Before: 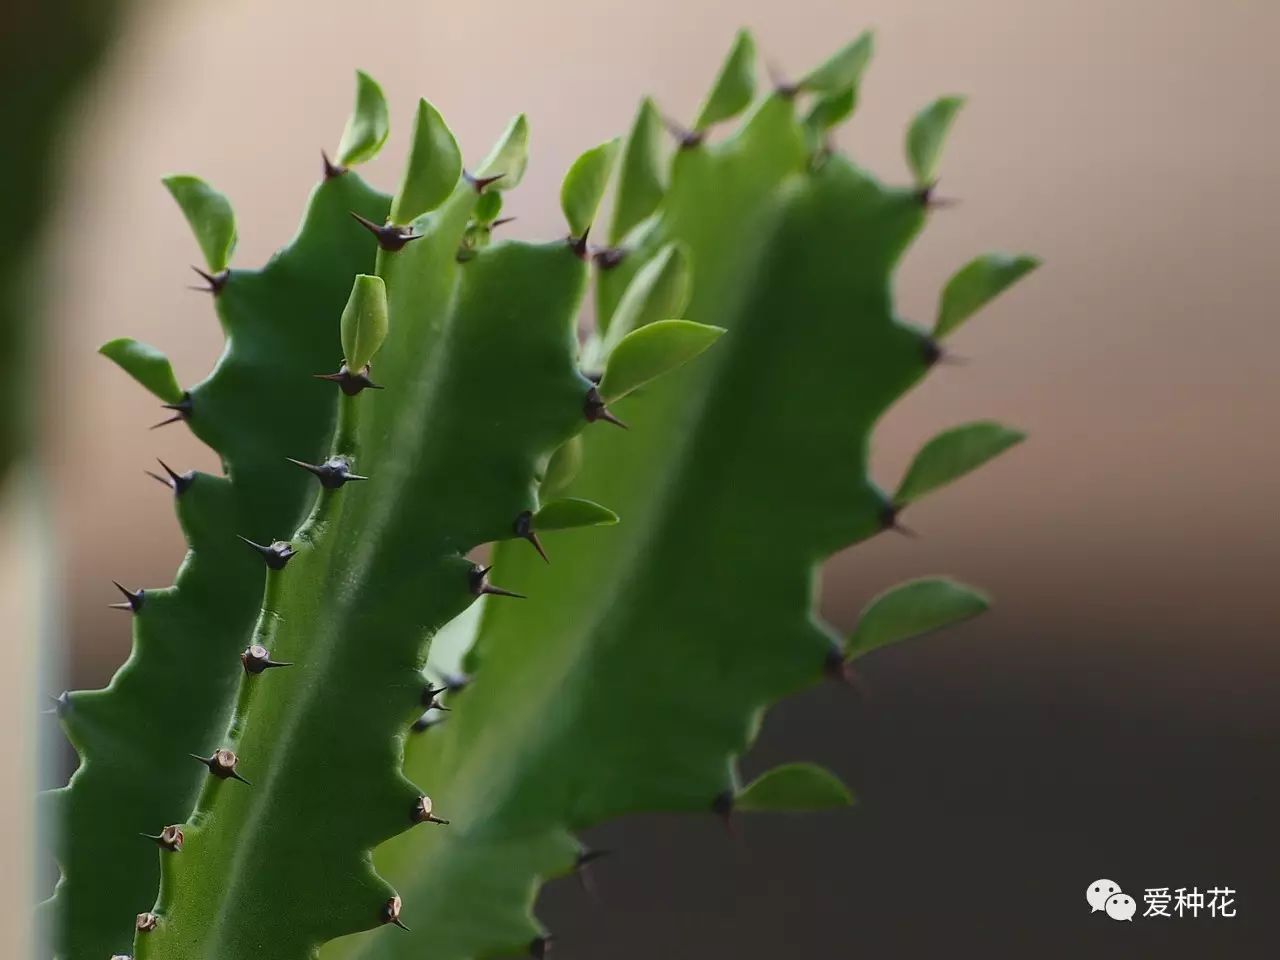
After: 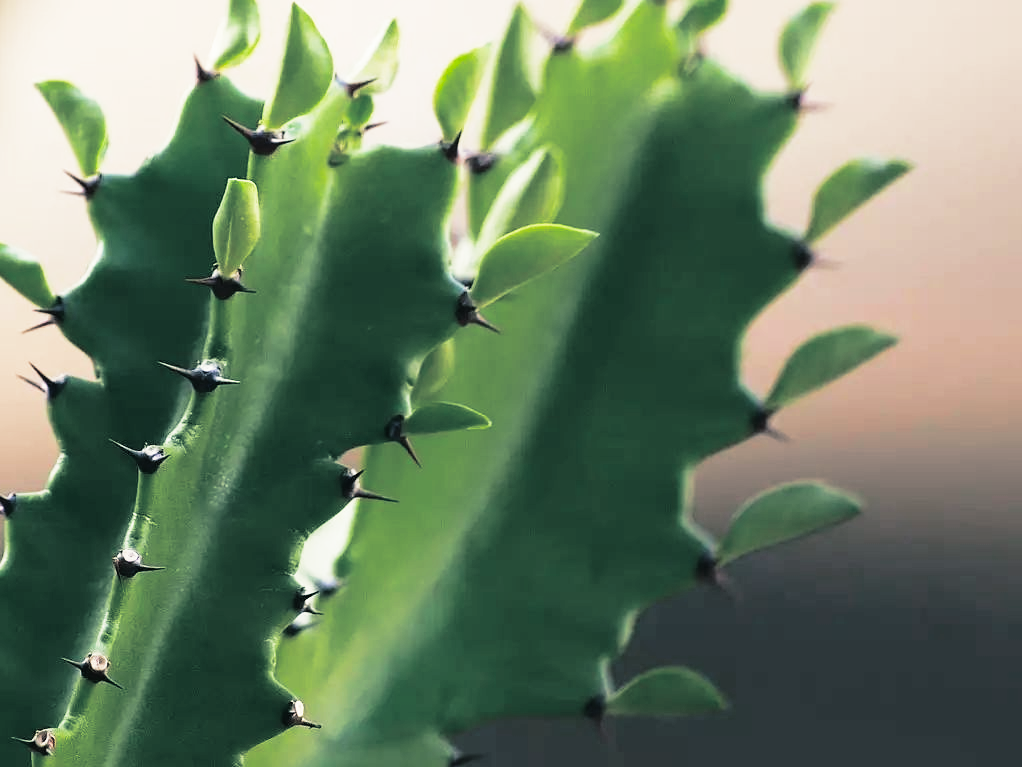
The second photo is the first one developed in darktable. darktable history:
crop and rotate: left 10.071%, top 10.071%, right 10.02%, bottom 10.02%
base curve: curves: ch0 [(0, 0) (0.012, 0.01) (0.073, 0.168) (0.31, 0.711) (0.645, 0.957) (1, 1)], preserve colors none
split-toning: shadows › hue 205.2°, shadows › saturation 0.29, highlights › hue 50.4°, highlights › saturation 0.38, balance -49.9
